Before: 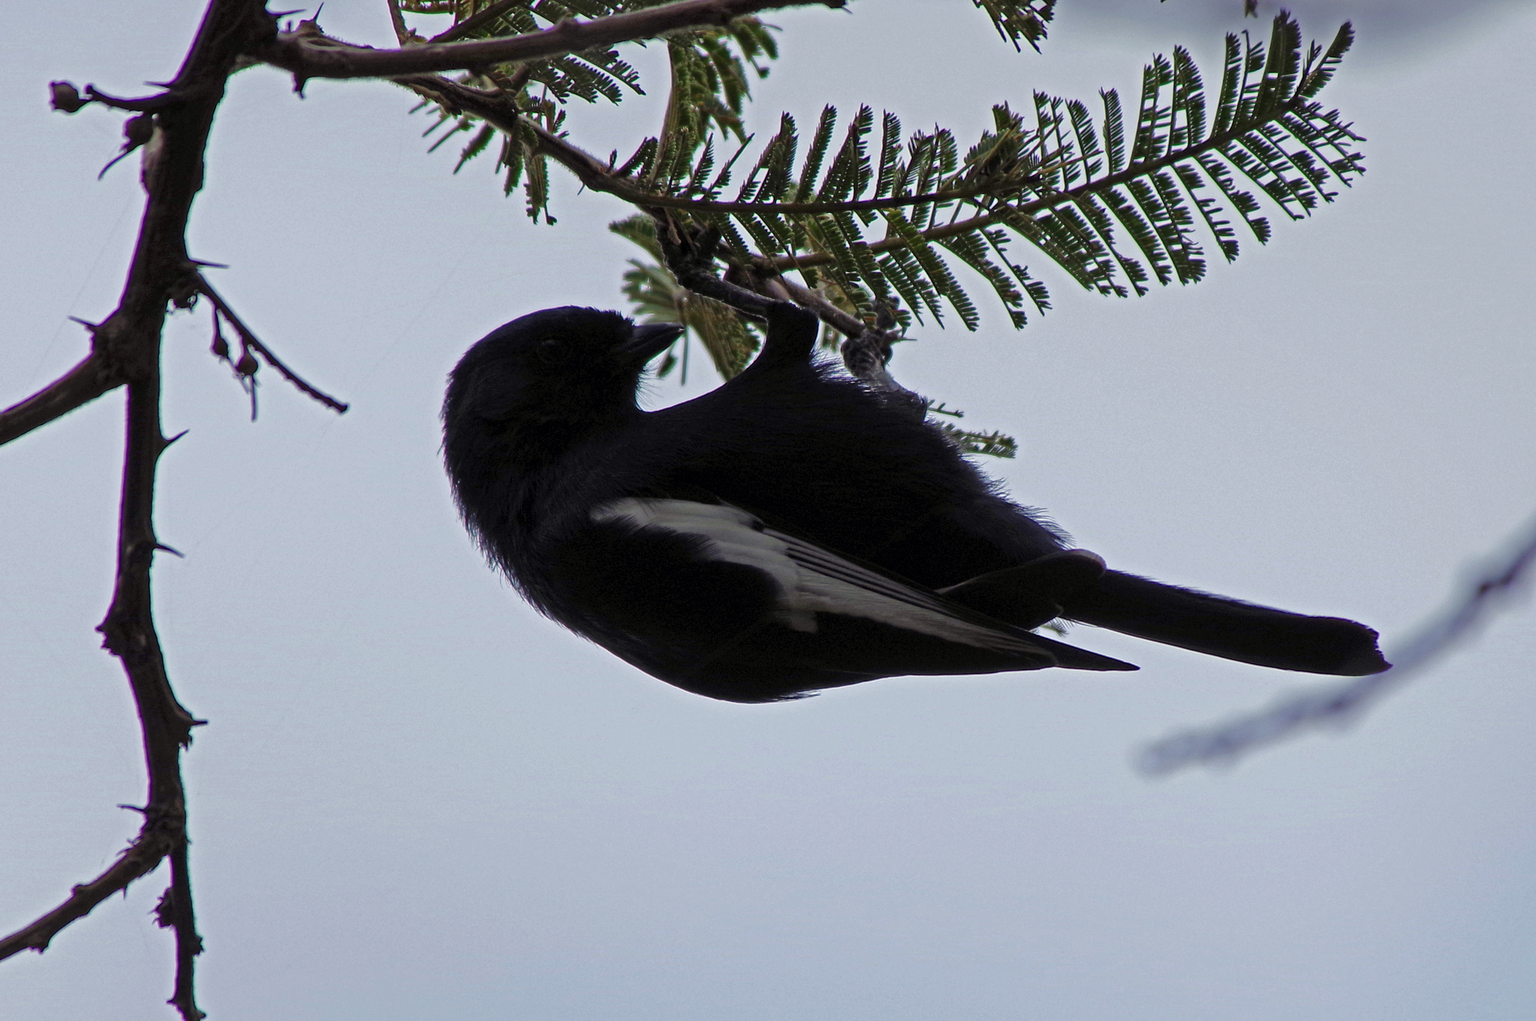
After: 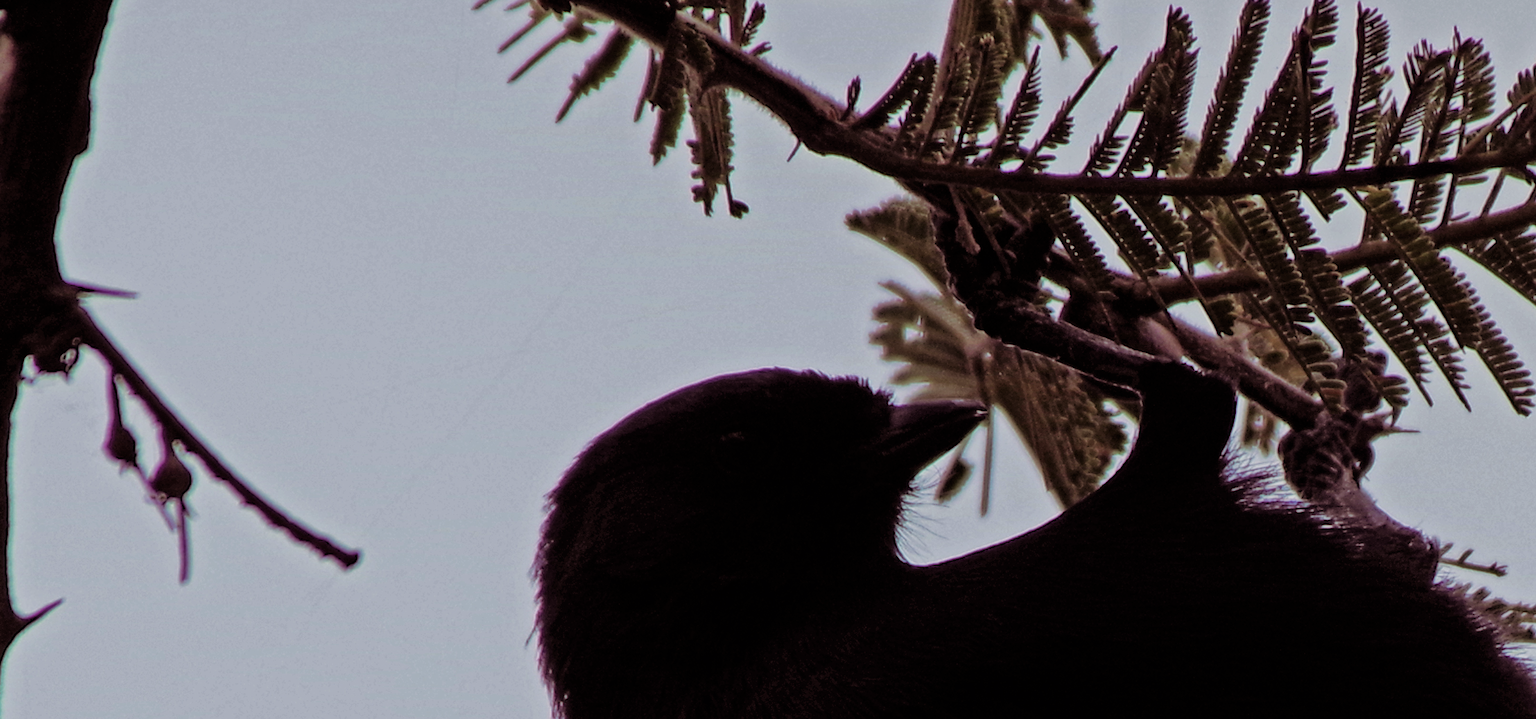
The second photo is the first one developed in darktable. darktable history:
crop: left 10.121%, top 10.631%, right 36.218%, bottom 51.526%
haze removal: compatibility mode true, adaptive false
split-toning: highlights › hue 298.8°, highlights › saturation 0.73, compress 41.76%
filmic rgb: black relative exposure -7.65 EV, white relative exposure 4.56 EV, hardness 3.61
